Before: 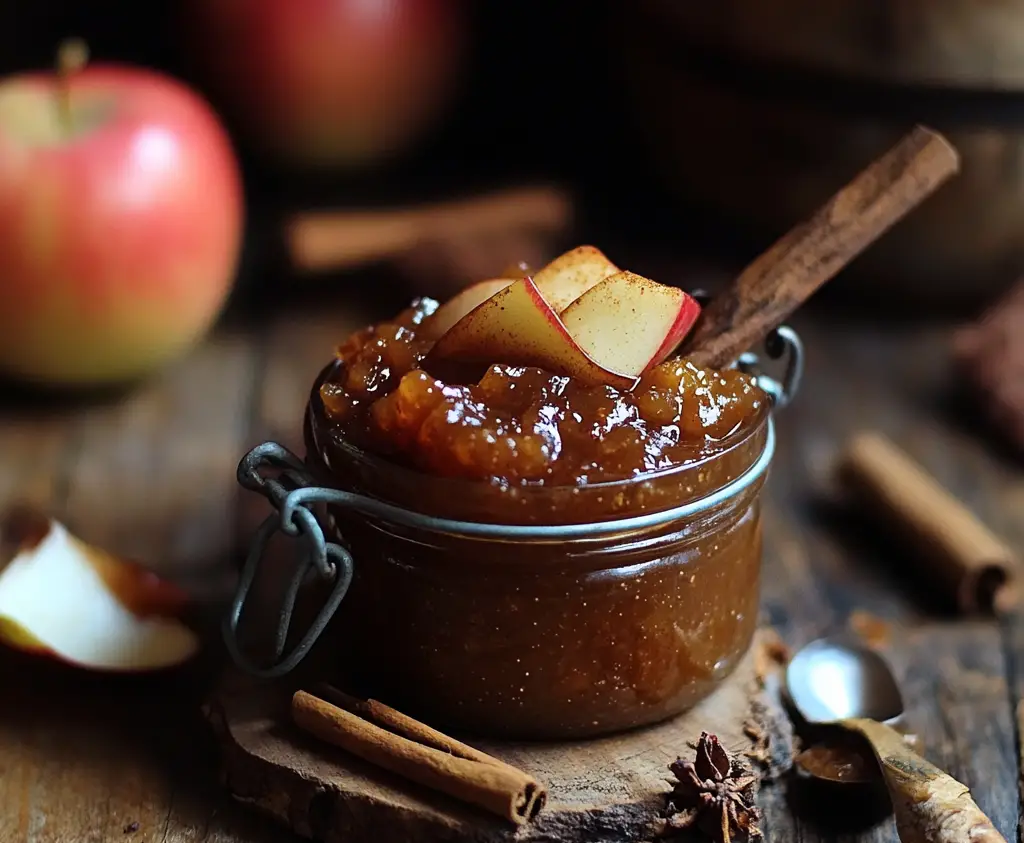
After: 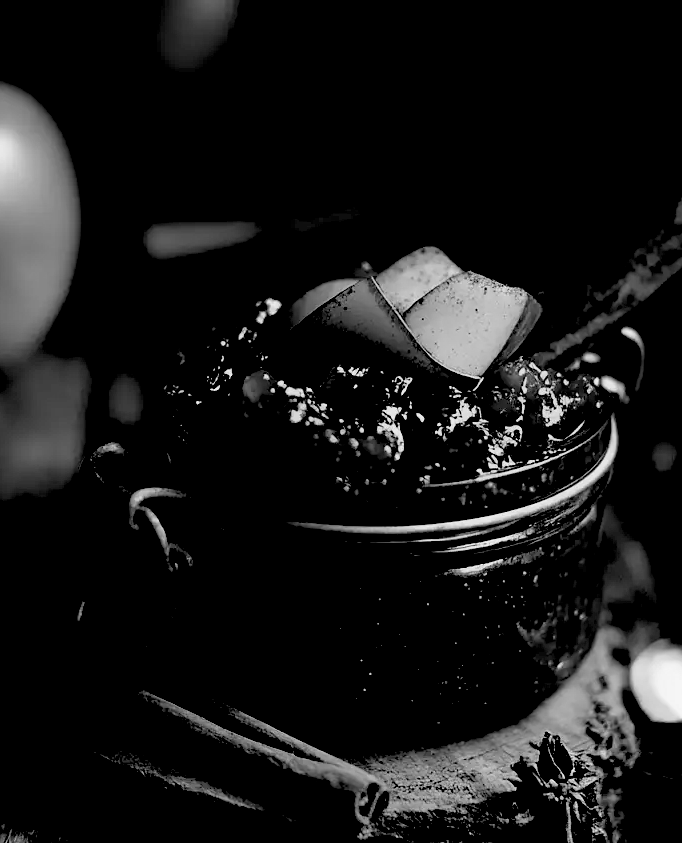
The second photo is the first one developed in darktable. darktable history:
monochrome: on, module defaults
exposure: black level correction 0.1, exposure -0.092 EV, compensate highlight preservation false
crop: left 15.419%, right 17.914%
